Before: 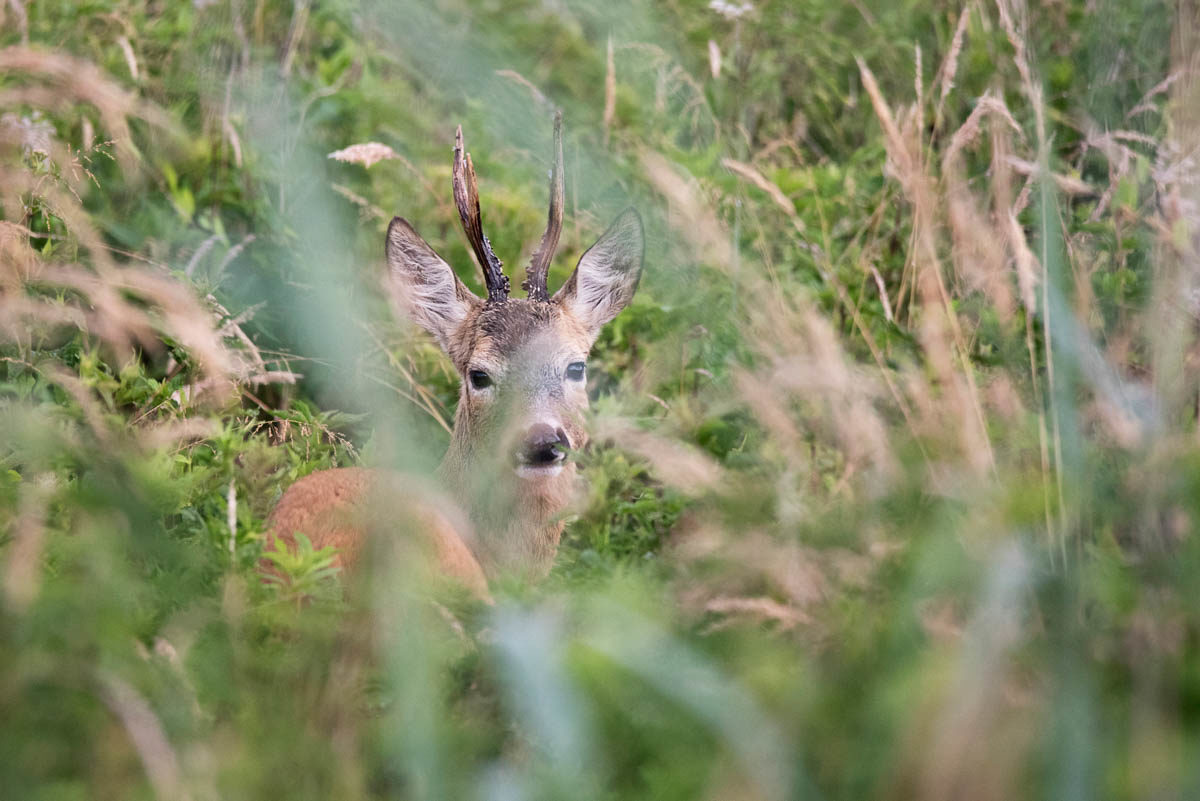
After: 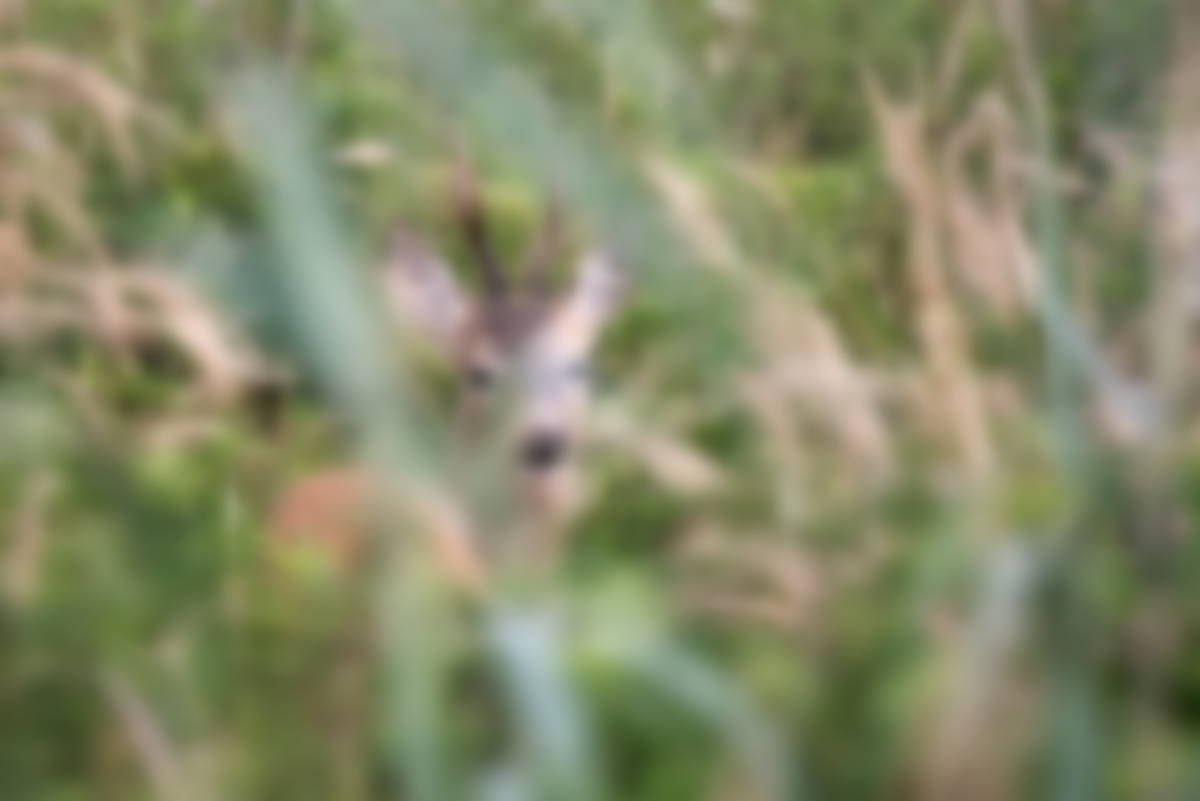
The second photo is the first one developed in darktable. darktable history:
shadows and highlights: shadows 60, soften with gaussian
filmic rgb: white relative exposure 2.34 EV, hardness 6.59
lowpass: on, module defaults
rotate and perspective: automatic cropping off
exposure: exposure -0.04 EV, compensate highlight preservation false
